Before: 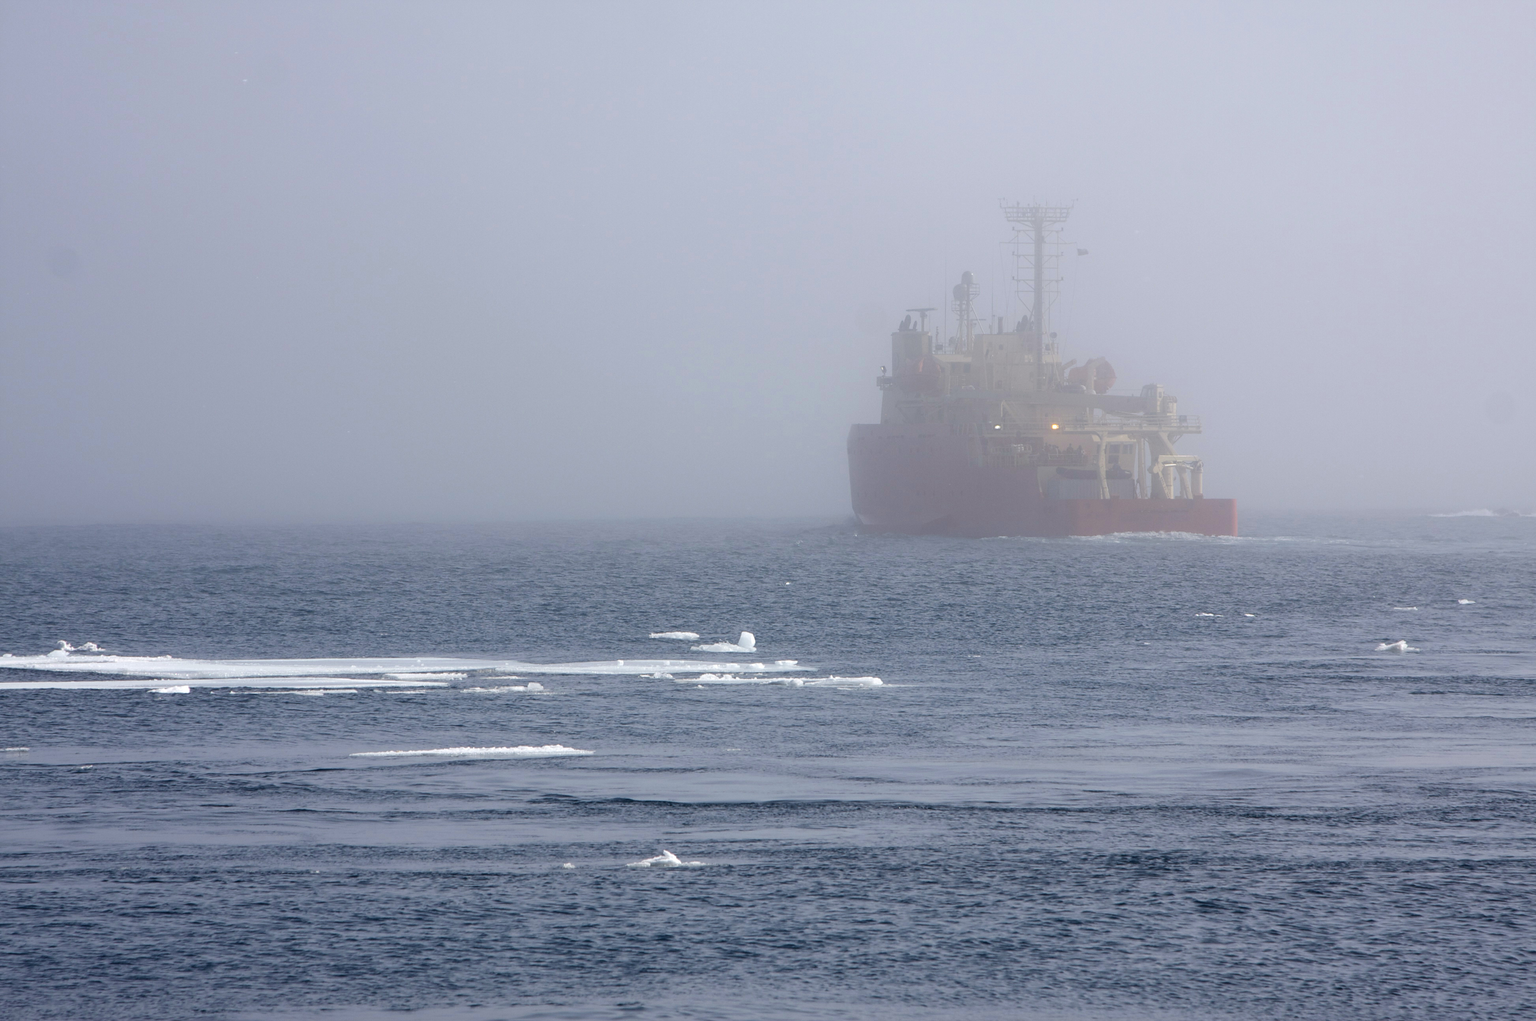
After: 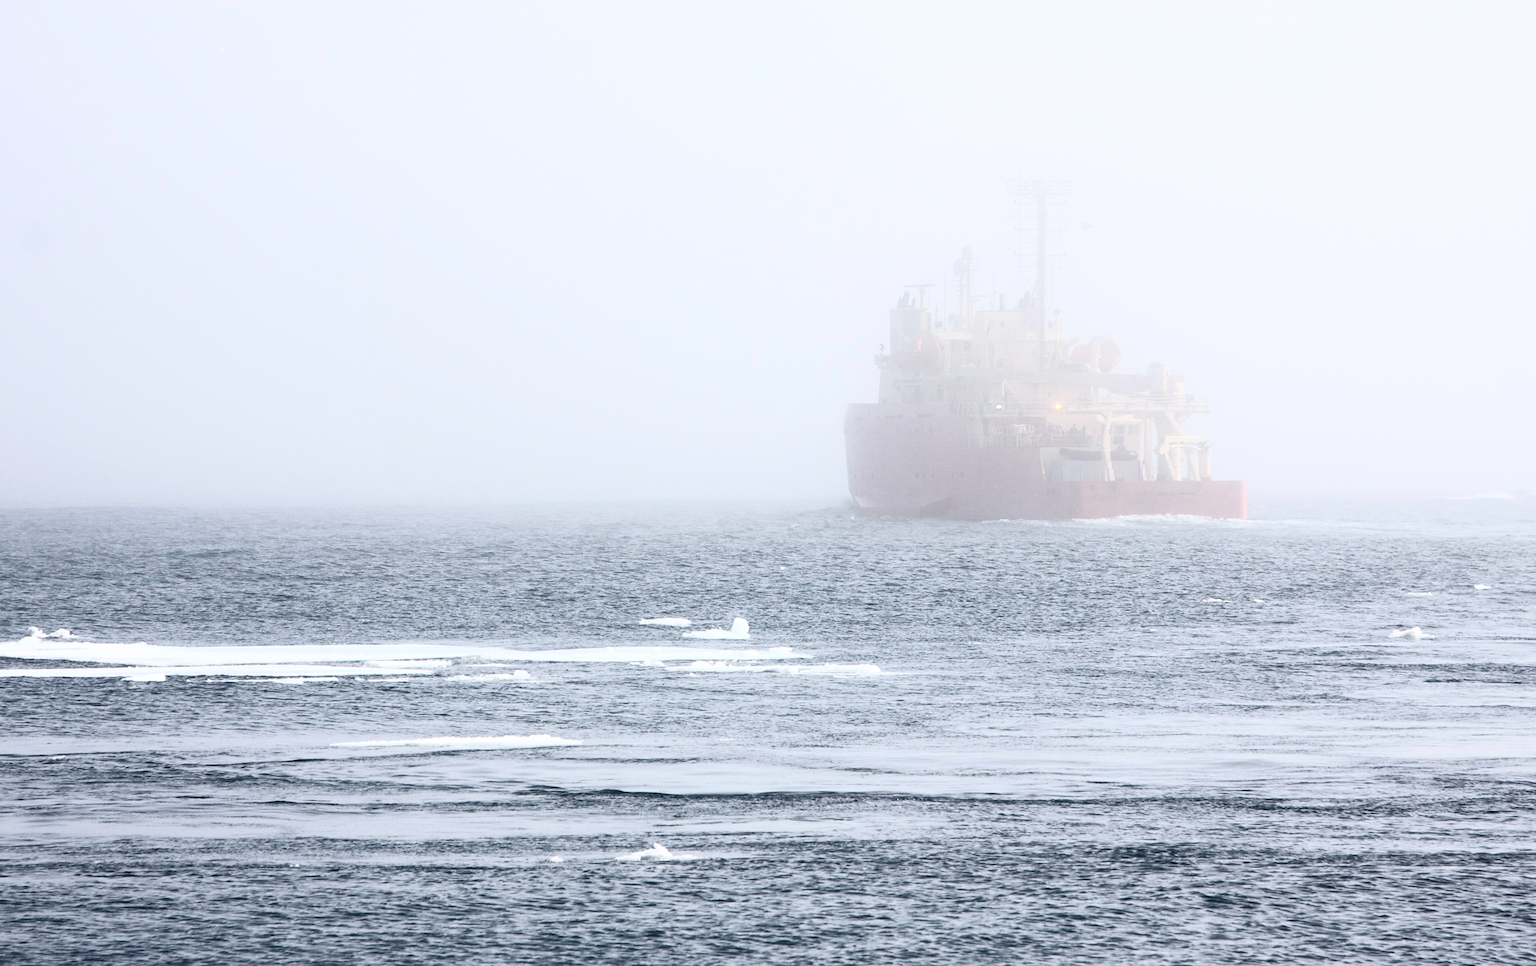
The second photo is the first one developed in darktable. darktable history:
crop: left 1.964%, top 3.251%, right 1.122%, bottom 4.933%
contrast brightness saturation: contrast 0.57, brightness 0.57, saturation -0.34
